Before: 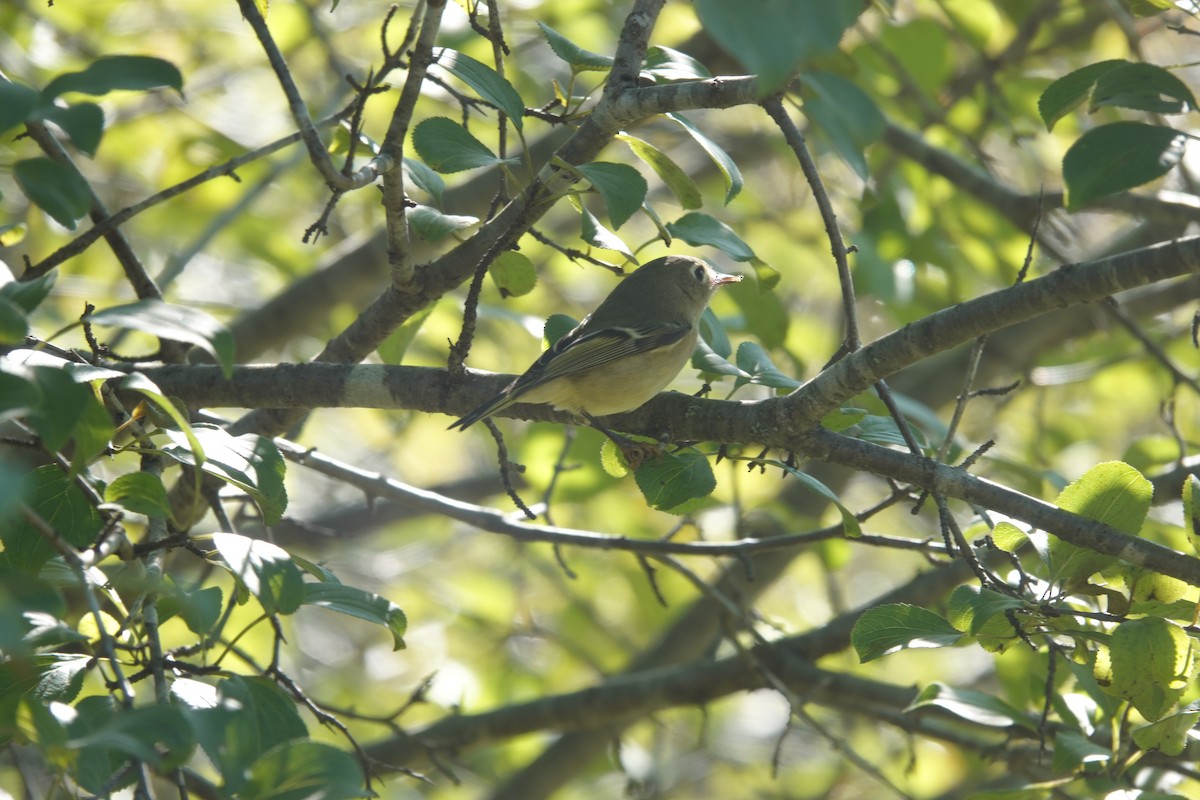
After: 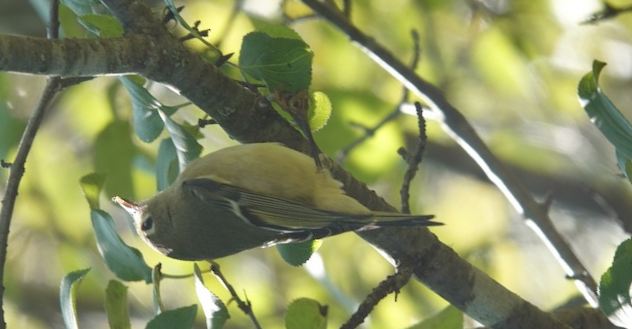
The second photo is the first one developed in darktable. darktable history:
shadows and highlights: low approximation 0.01, soften with gaussian
crop and rotate: angle 148.3°, left 9.174%, top 15.561%, right 4.424%, bottom 17.007%
